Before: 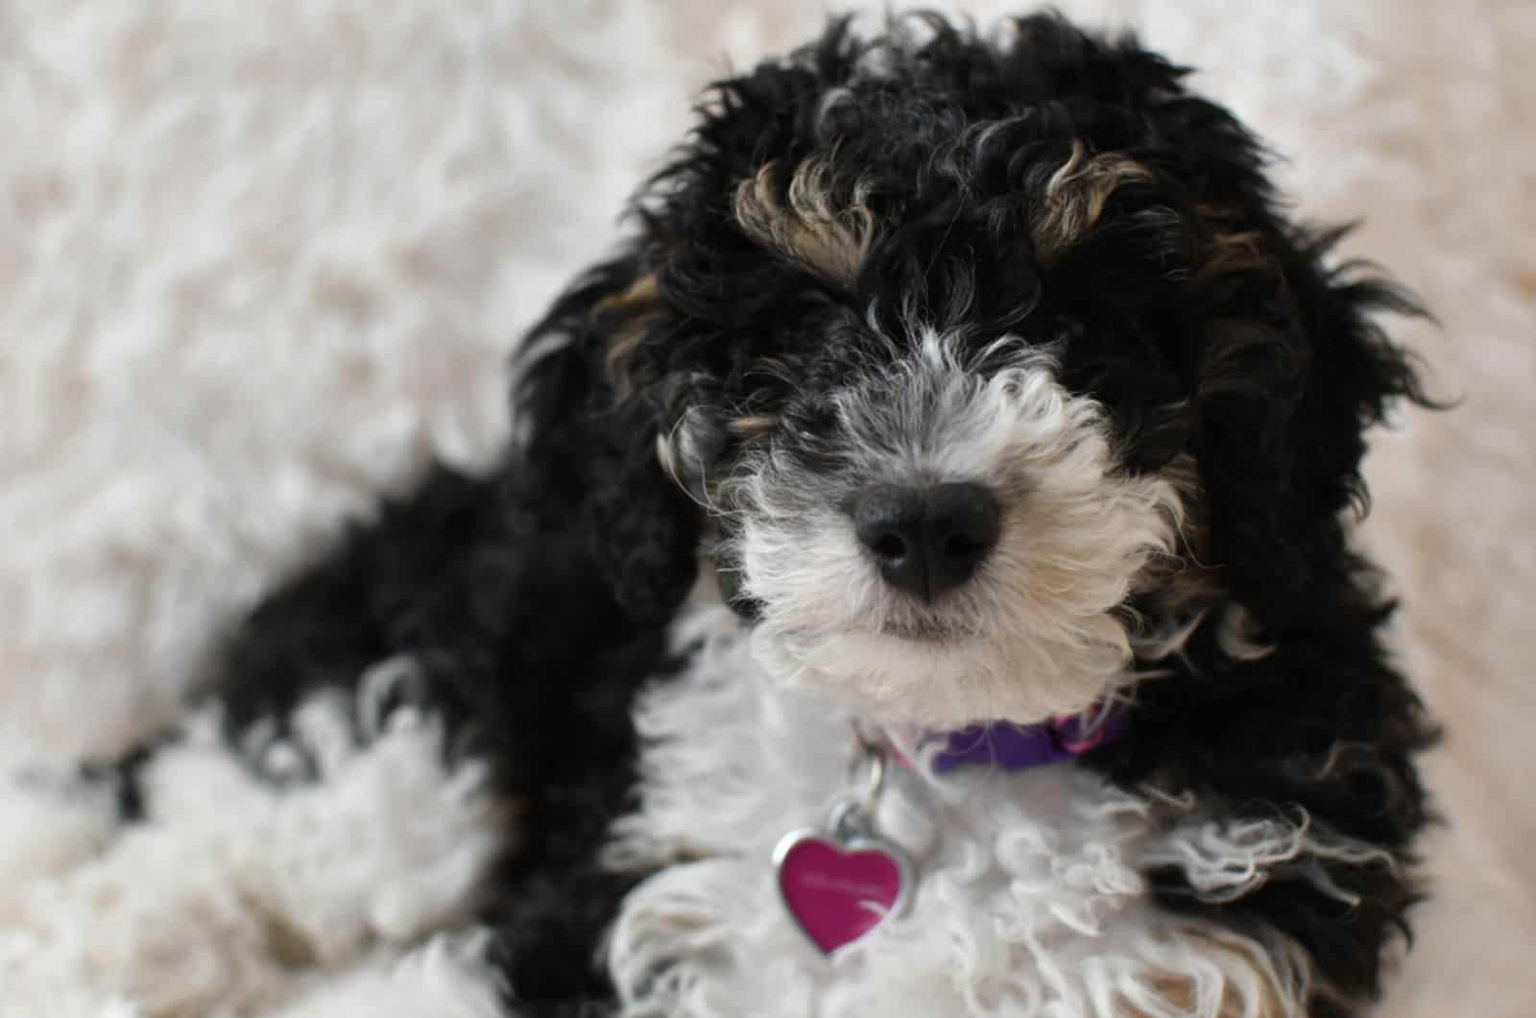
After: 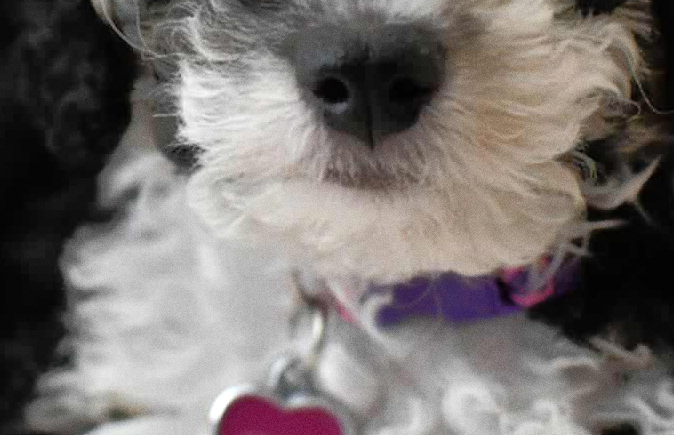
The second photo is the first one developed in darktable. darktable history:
grain: coarseness 0.09 ISO
crop: left 37.221%, top 45.169%, right 20.63%, bottom 13.777%
tone equalizer: -8 EV -0.528 EV, -7 EV -0.319 EV, -6 EV -0.083 EV, -5 EV 0.413 EV, -4 EV 0.985 EV, -3 EV 0.791 EV, -2 EV -0.01 EV, -1 EV 0.14 EV, +0 EV -0.012 EV, smoothing 1
